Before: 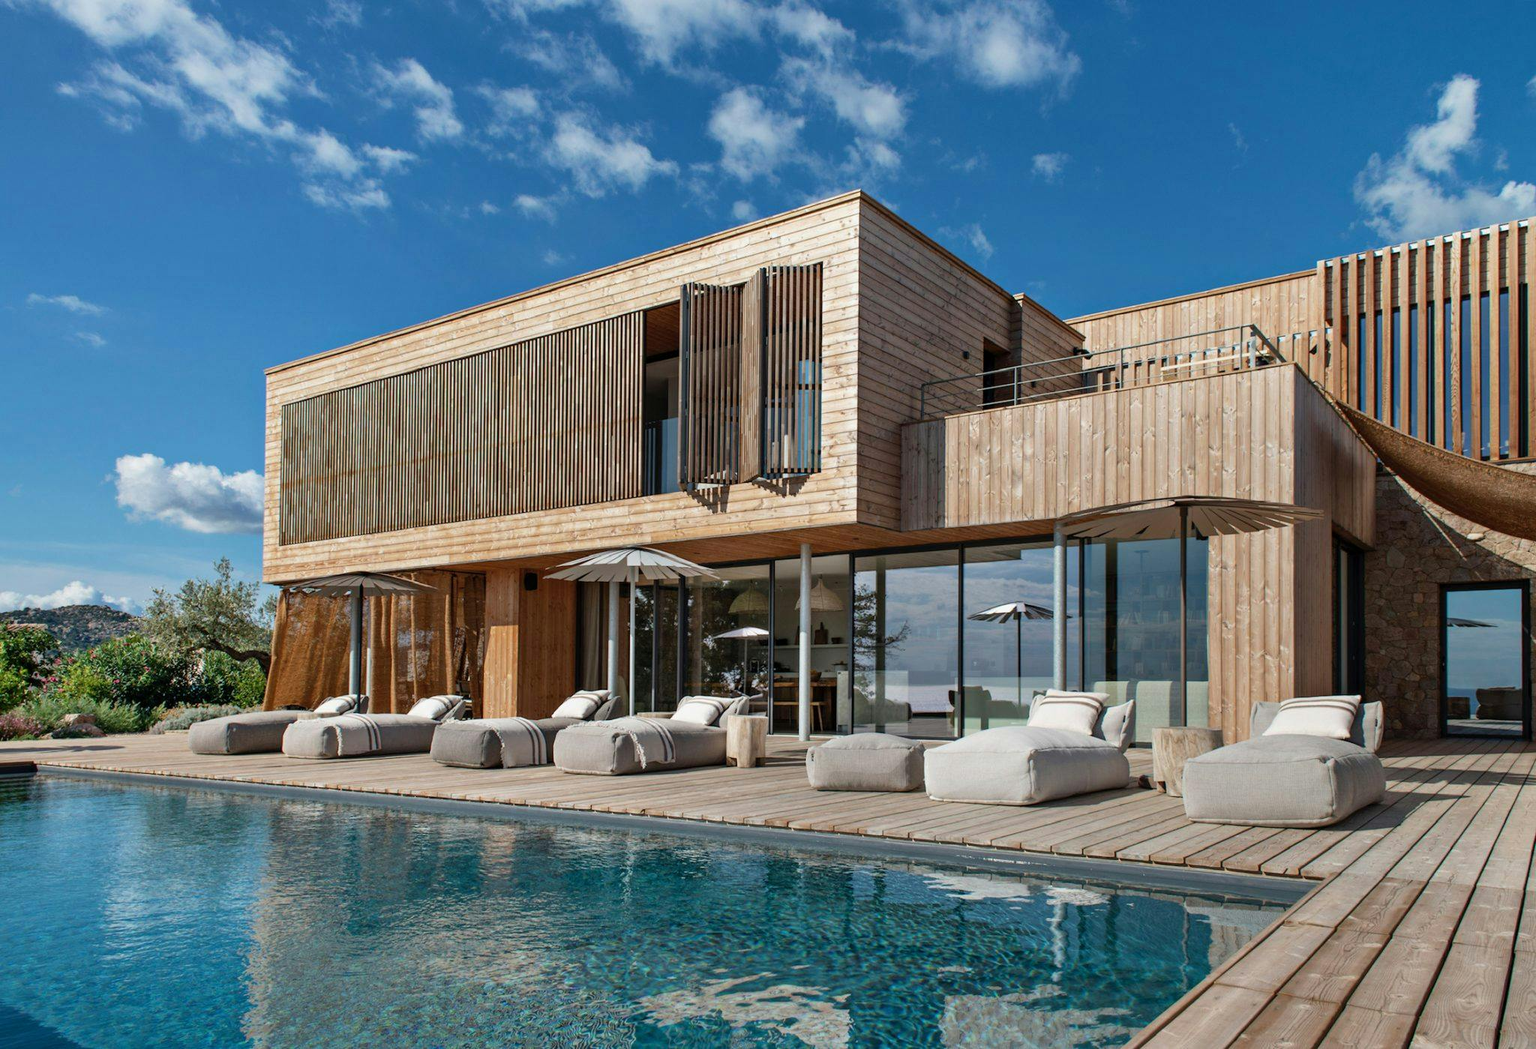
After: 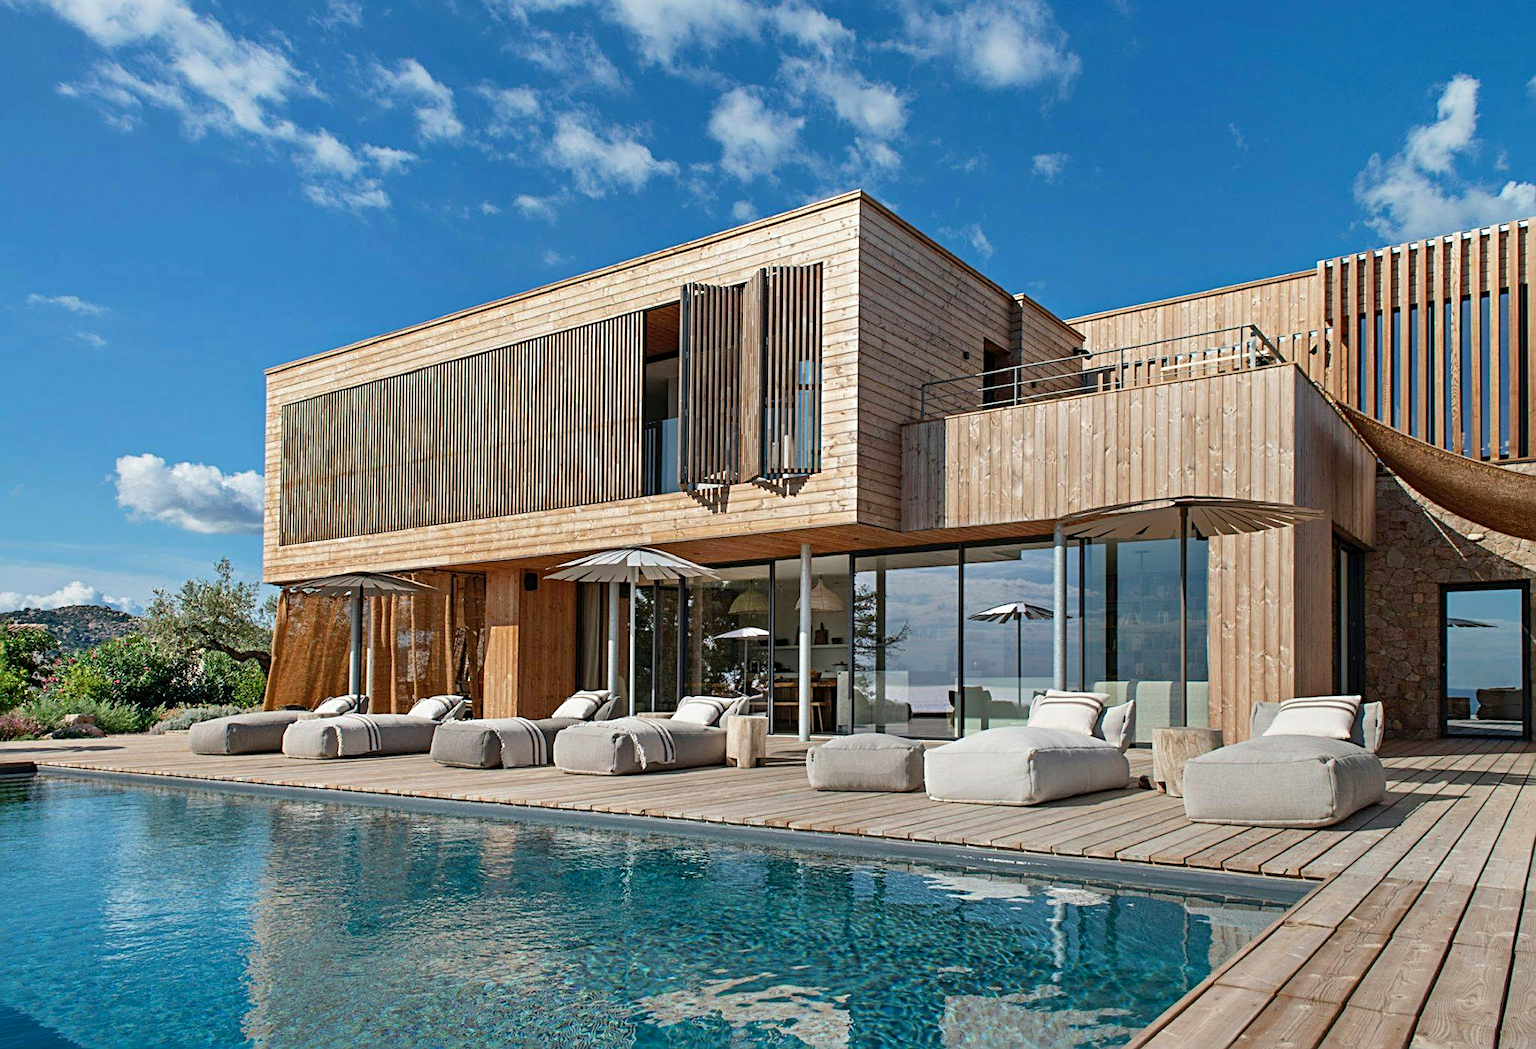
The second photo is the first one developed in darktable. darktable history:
sharpen: radius 3.119
levels: levels [0, 0.478, 1]
